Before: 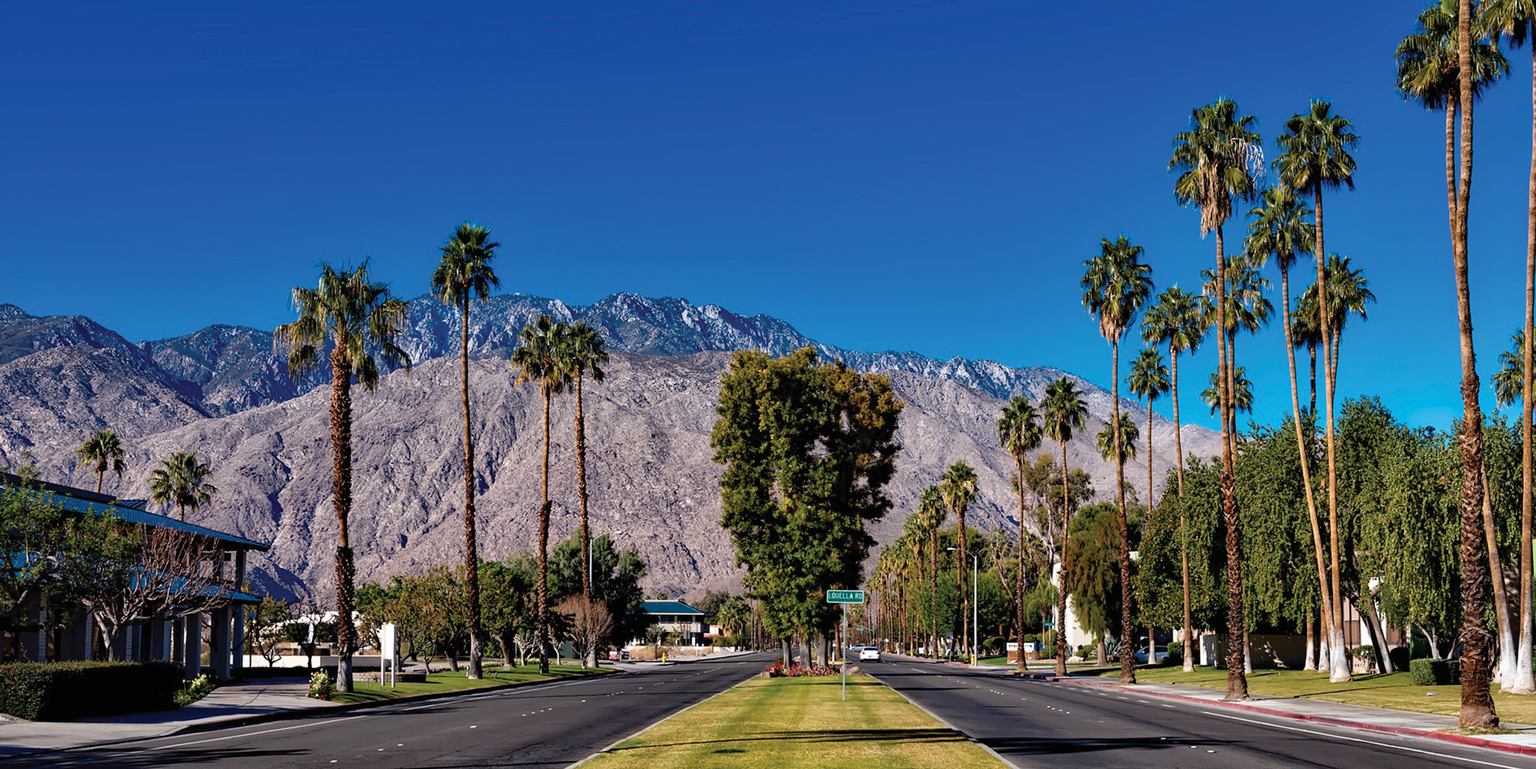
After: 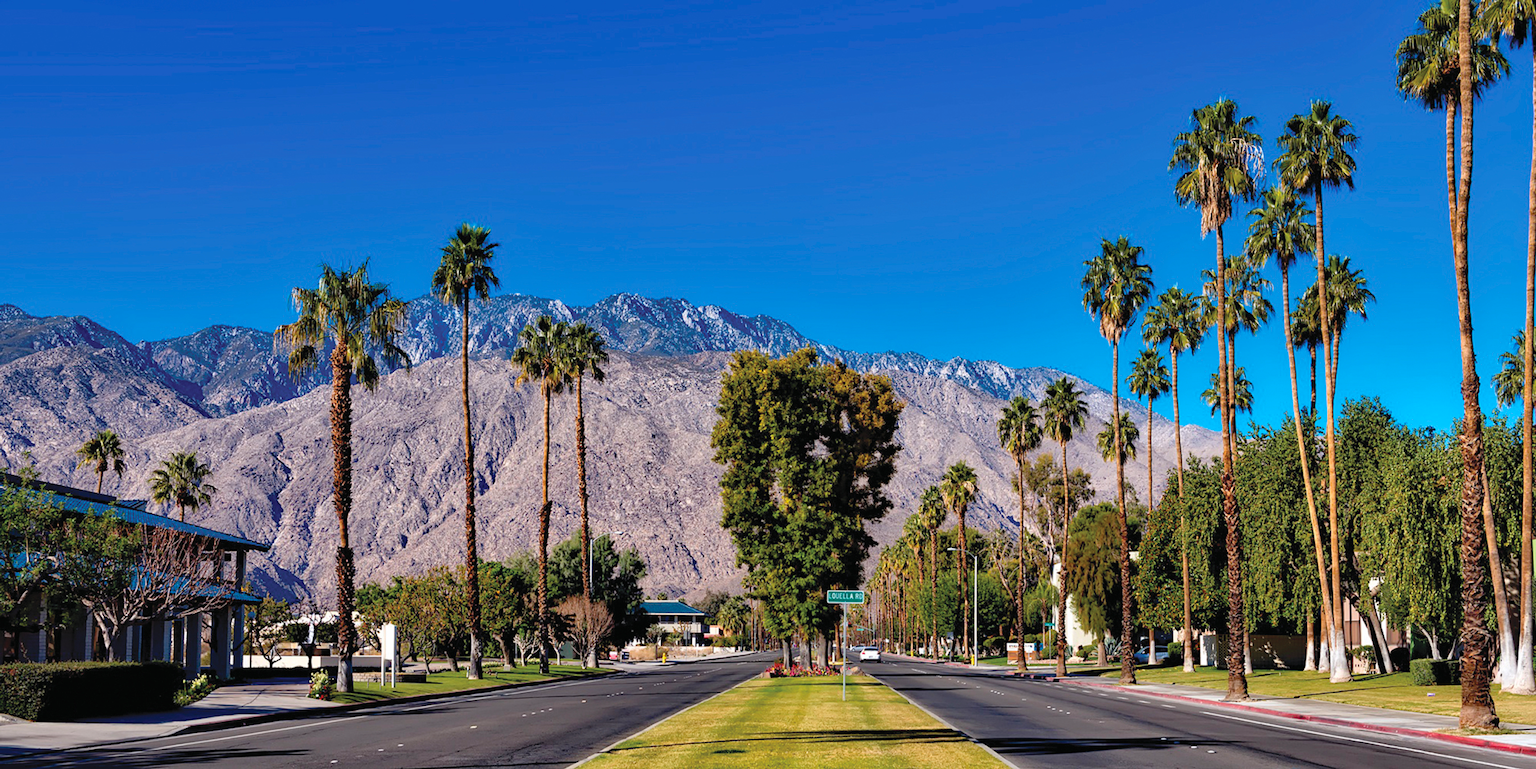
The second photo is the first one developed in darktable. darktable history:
contrast brightness saturation: brightness 0.094, saturation 0.193
